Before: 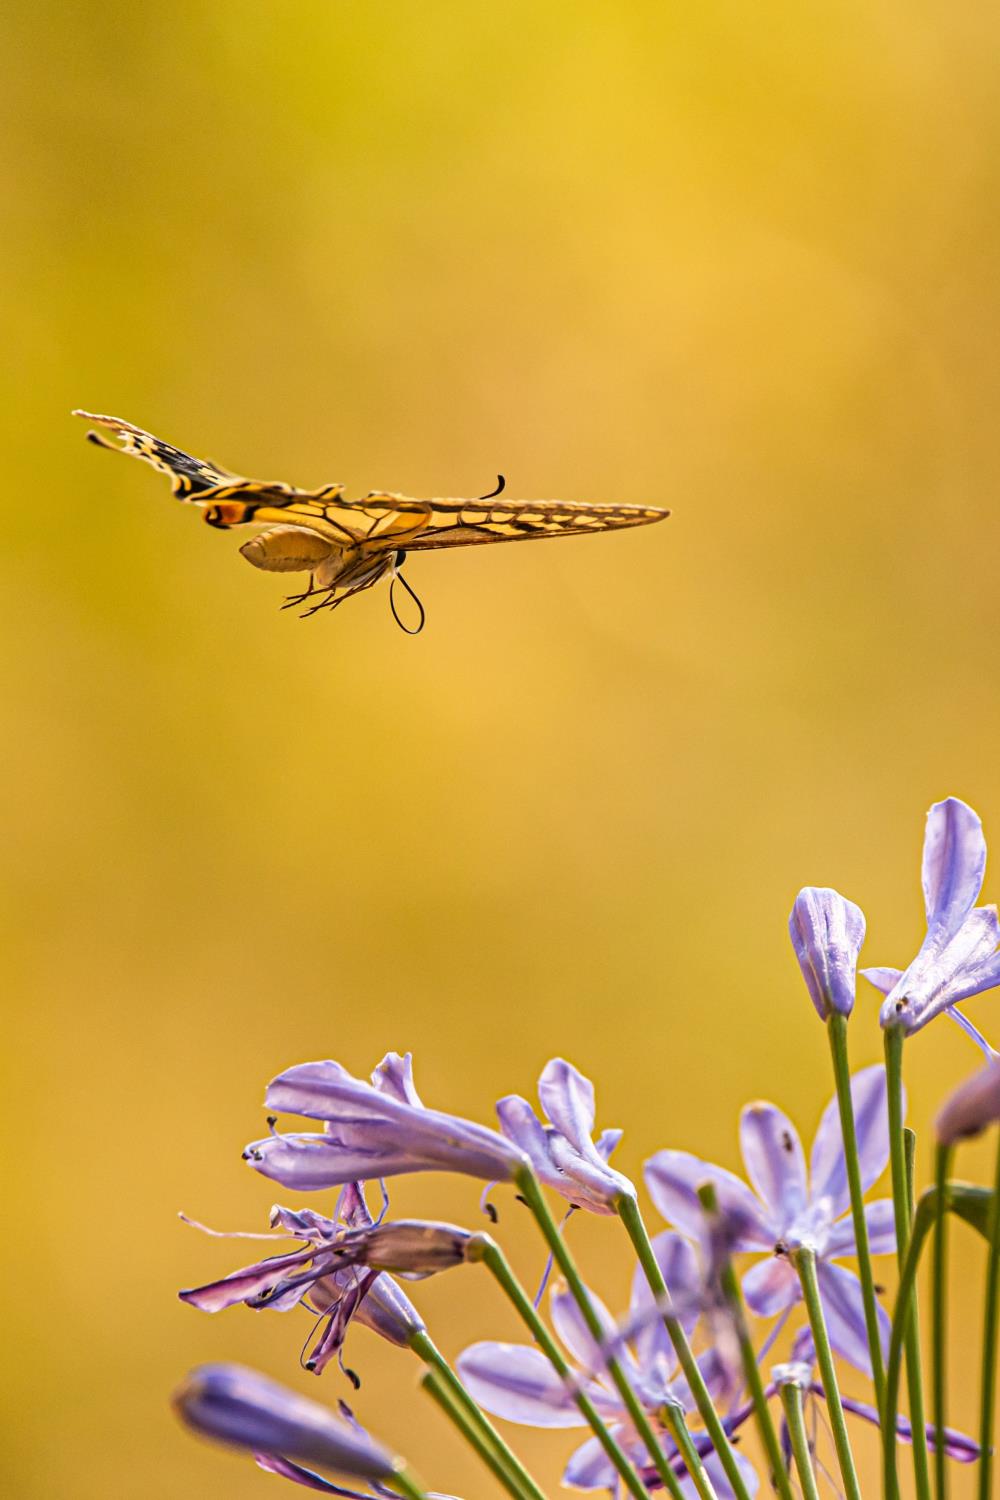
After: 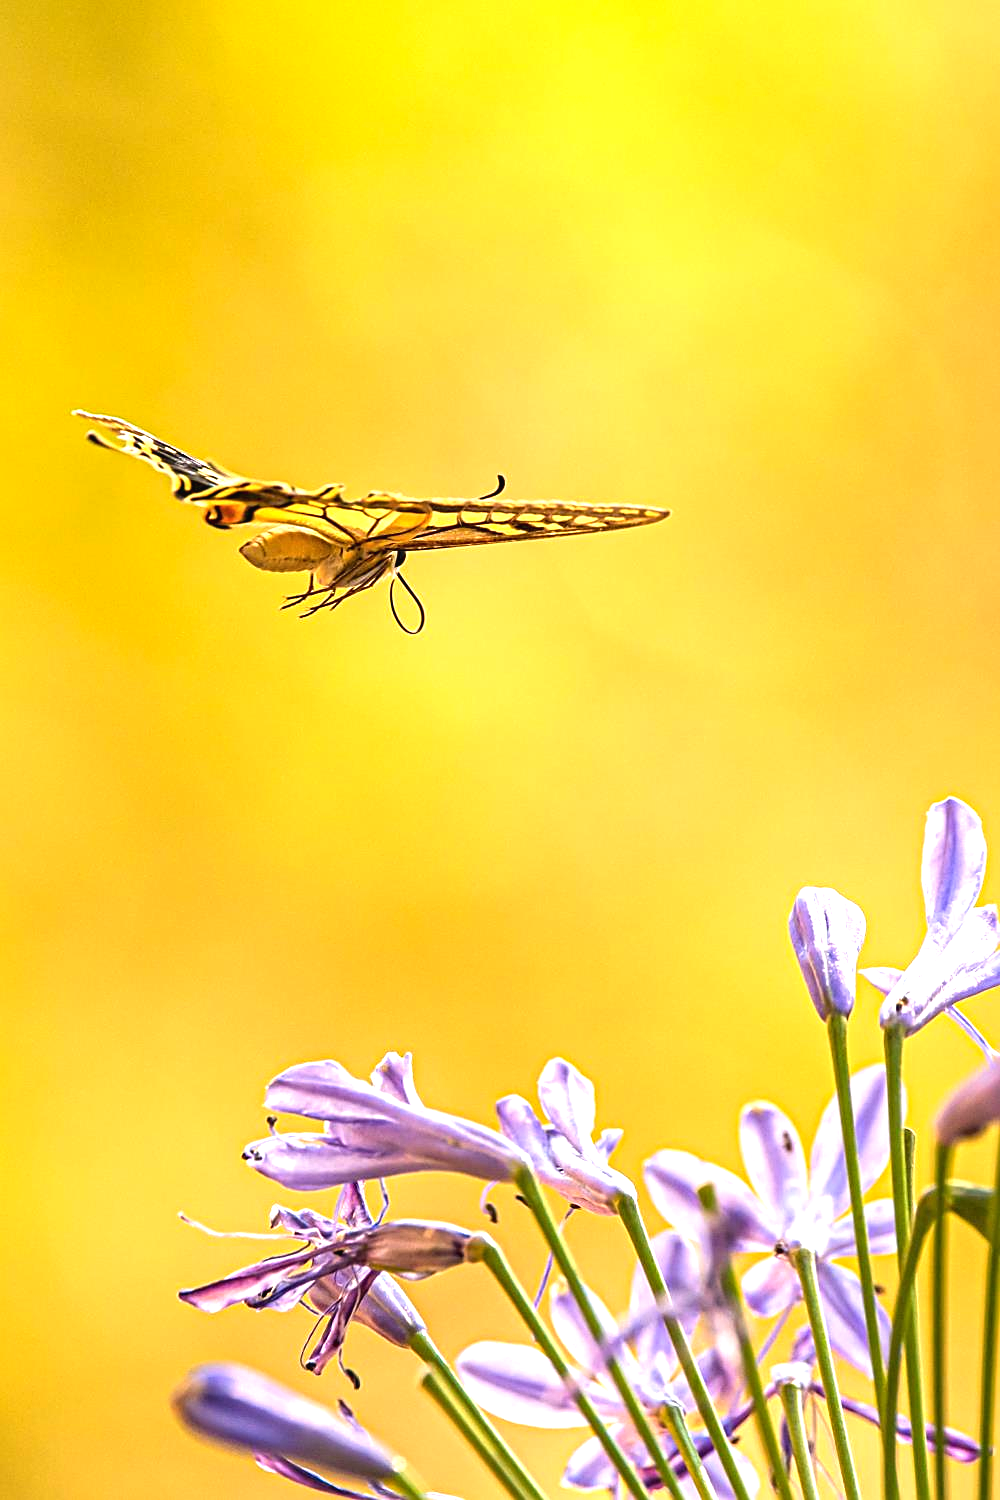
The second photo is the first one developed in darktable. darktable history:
color balance rgb: global offset › luminance 0.238%, global offset › hue 168.57°, perceptual saturation grading › global saturation 0.576%, perceptual brilliance grading › global brilliance 10.464%
exposure: black level correction 0.001, exposure 0.5 EV, compensate exposure bias true, compensate highlight preservation false
sharpen: radius 1.954
